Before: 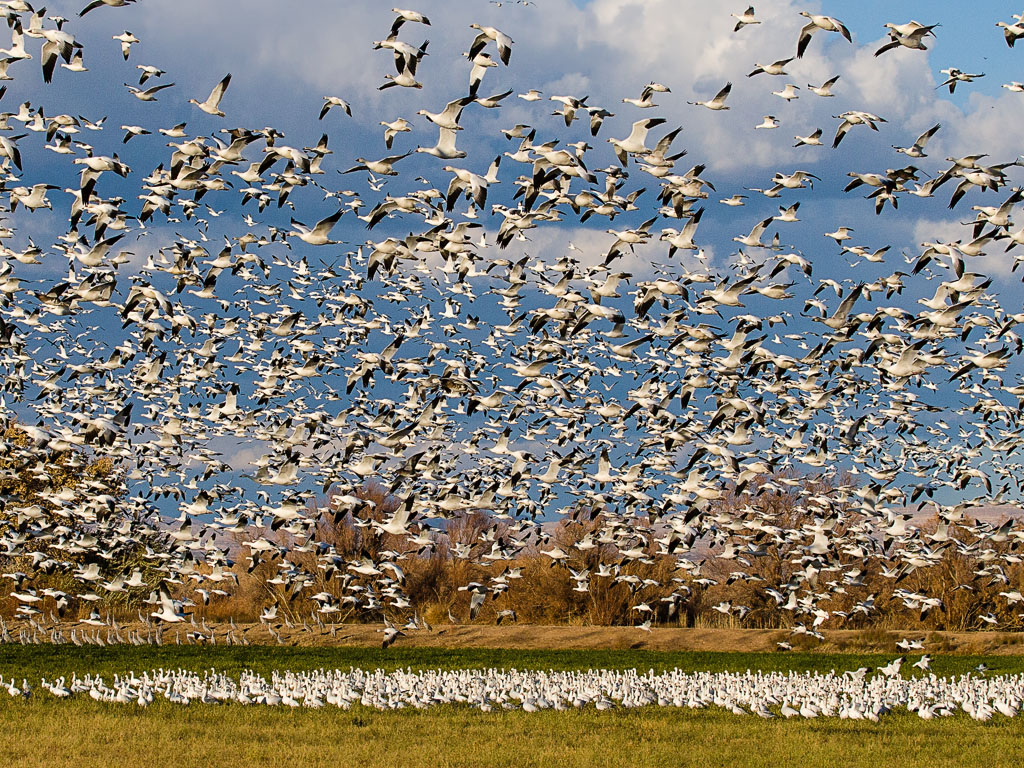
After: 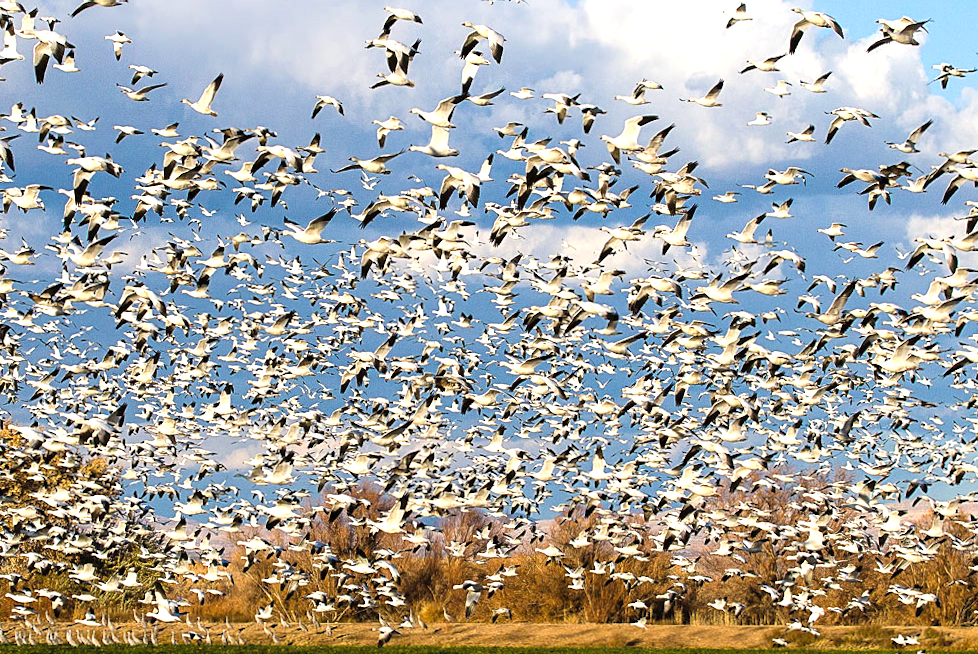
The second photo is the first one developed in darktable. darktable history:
crop and rotate: angle 0.331°, left 0.231%, right 3.525%, bottom 14.167%
exposure: black level correction 0, exposure 0.896 EV, compensate exposure bias true, compensate highlight preservation false
color correction: highlights b* 2.9
